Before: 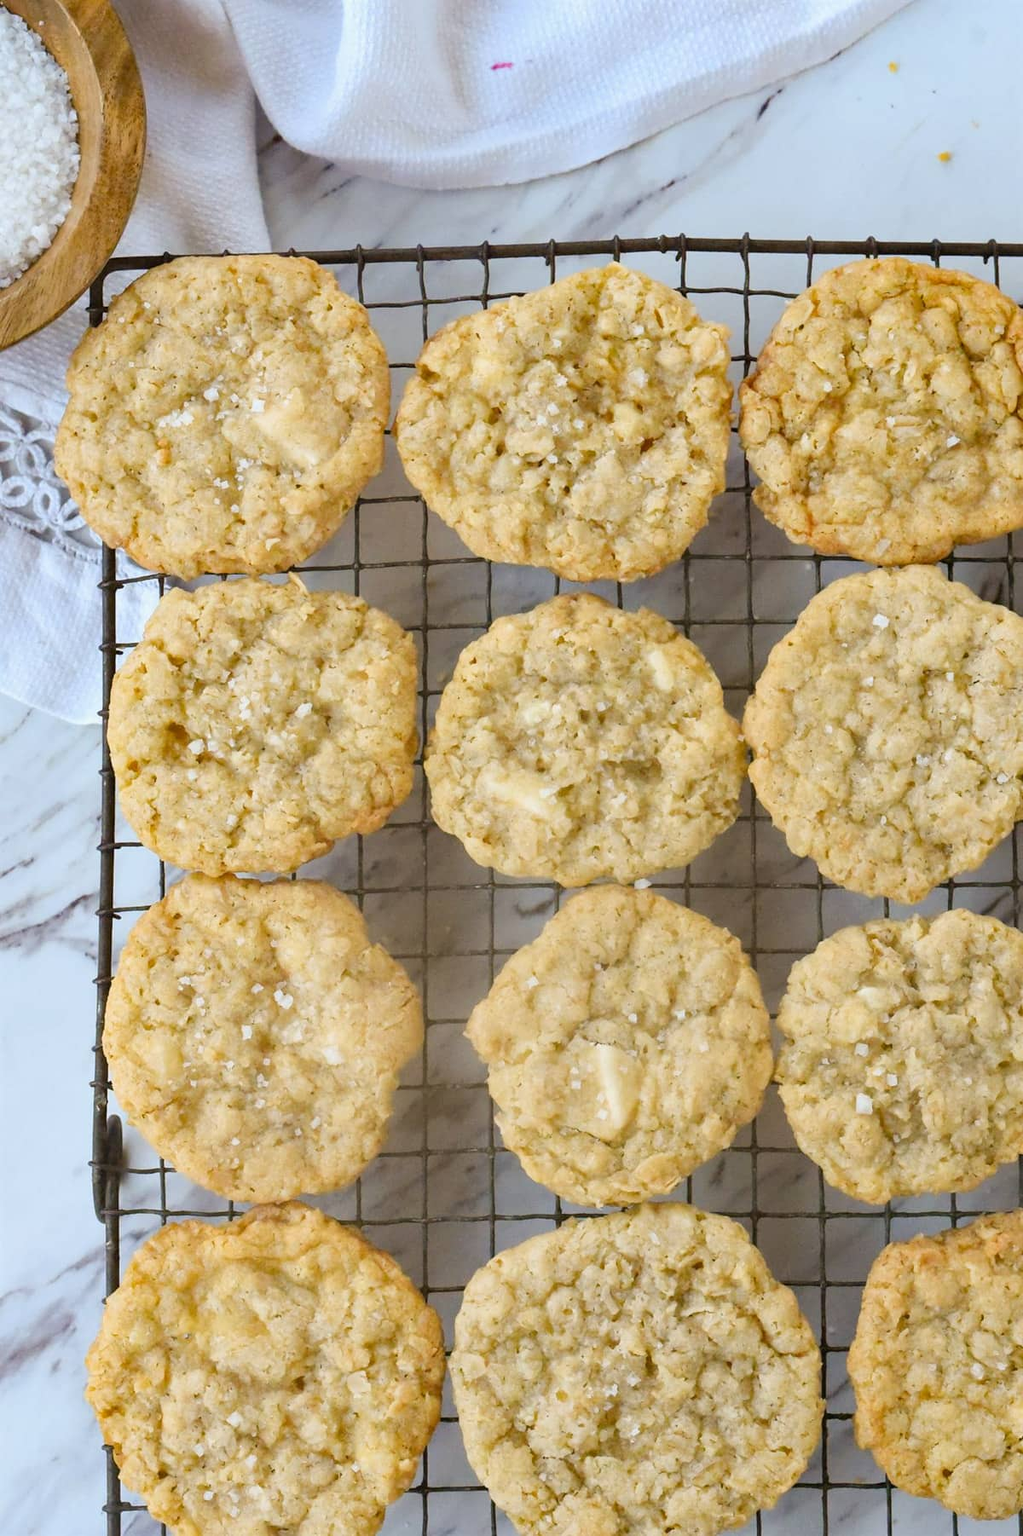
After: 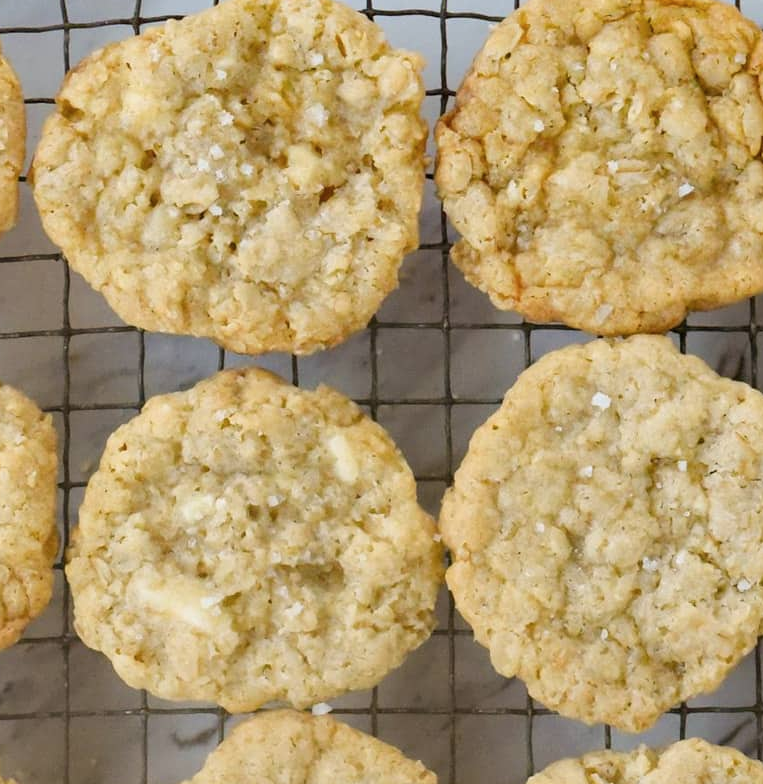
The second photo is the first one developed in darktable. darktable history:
contrast equalizer: y [[0.5, 0.502, 0.506, 0.511, 0.52, 0.537], [0.5 ×6], [0.505, 0.509, 0.518, 0.534, 0.553, 0.561], [0 ×6], [0 ×6]], mix 0.147
crop: left 36.024%, top 18.232%, right 0.344%, bottom 38.22%
contrast brightness saturation: saturation -0.051
